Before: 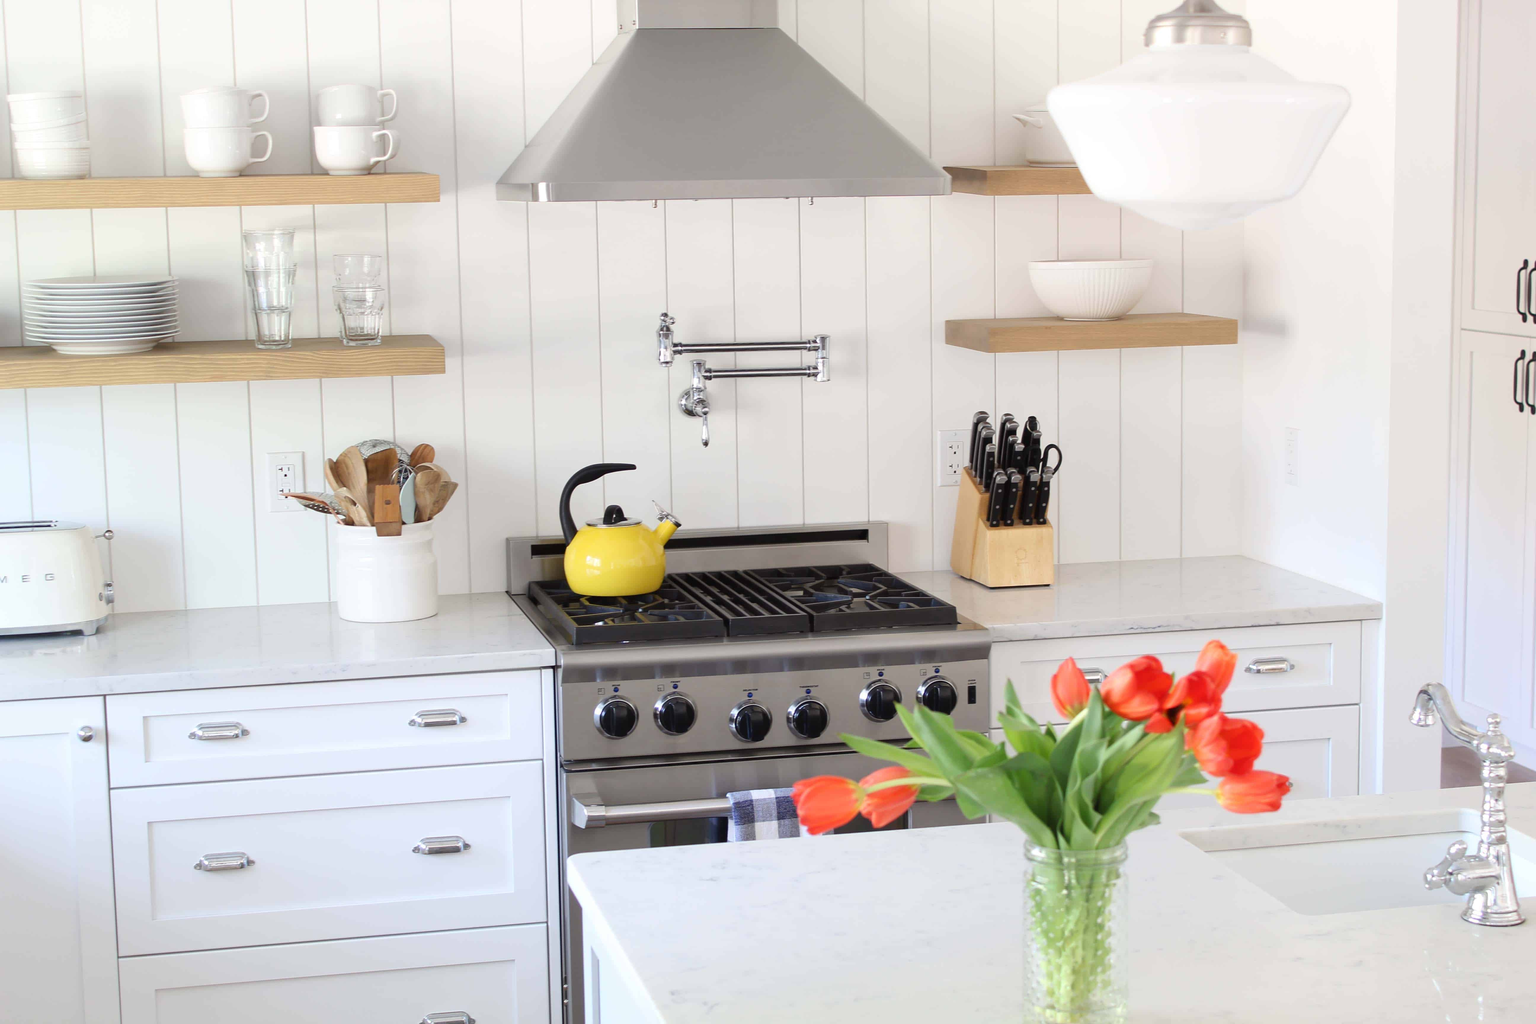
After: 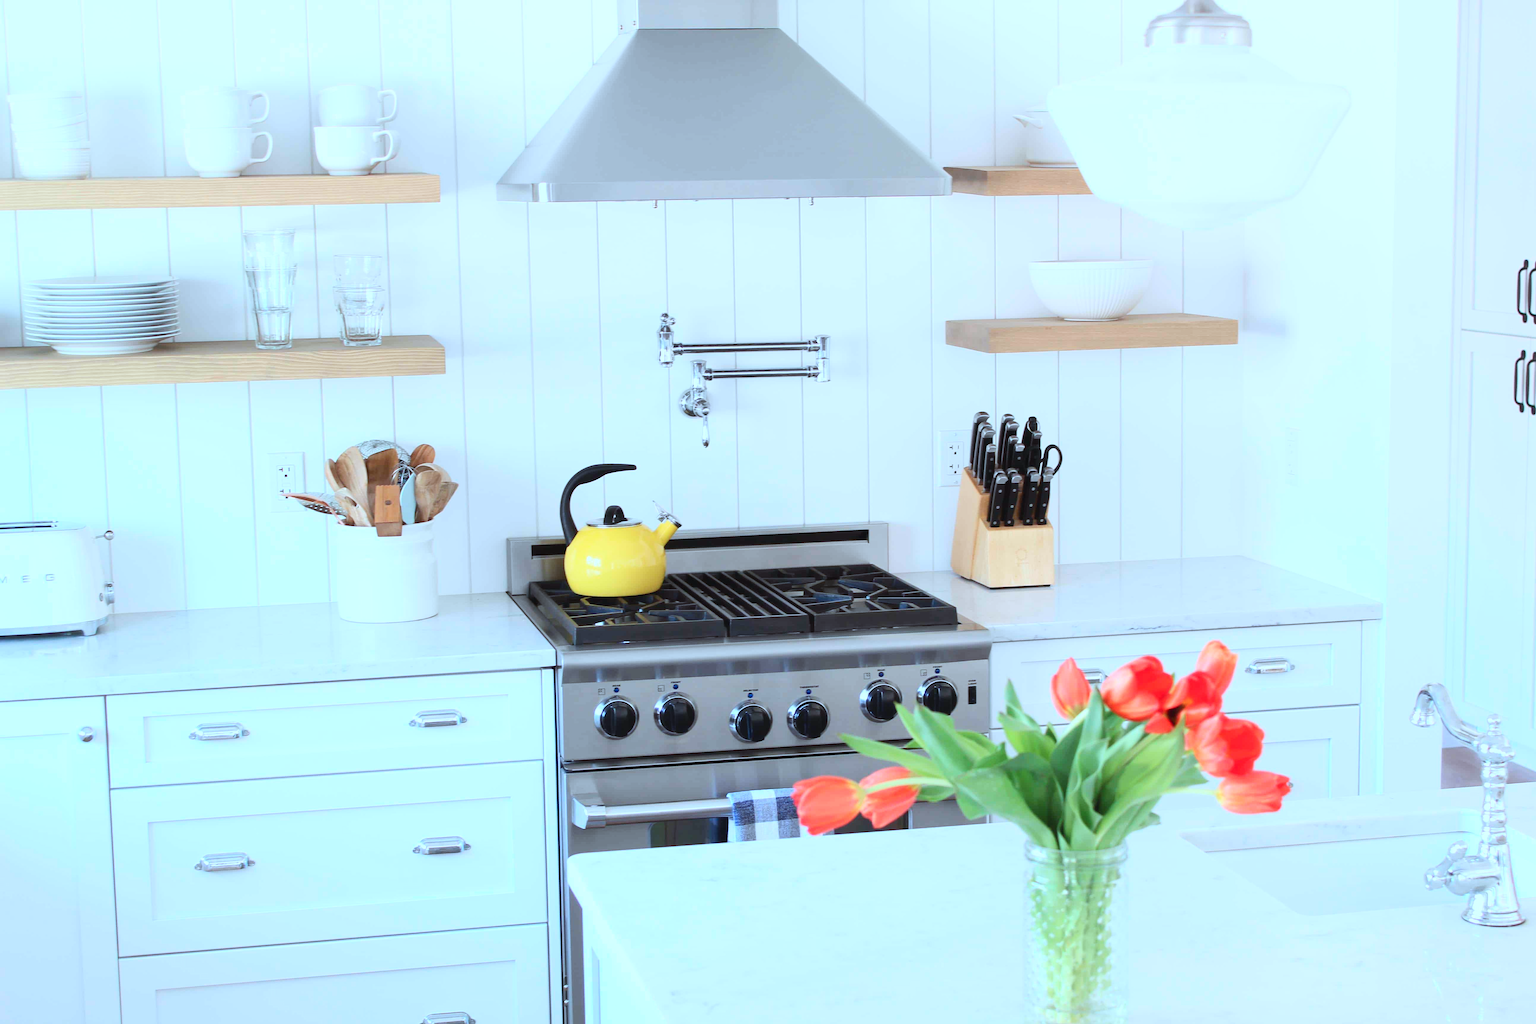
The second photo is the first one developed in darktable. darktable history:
color correction: highlights a* -9.35, highlights b* -23.15
contrast brightness saturation: contrast 0.2, brightness 0.16, saturation 0.22
